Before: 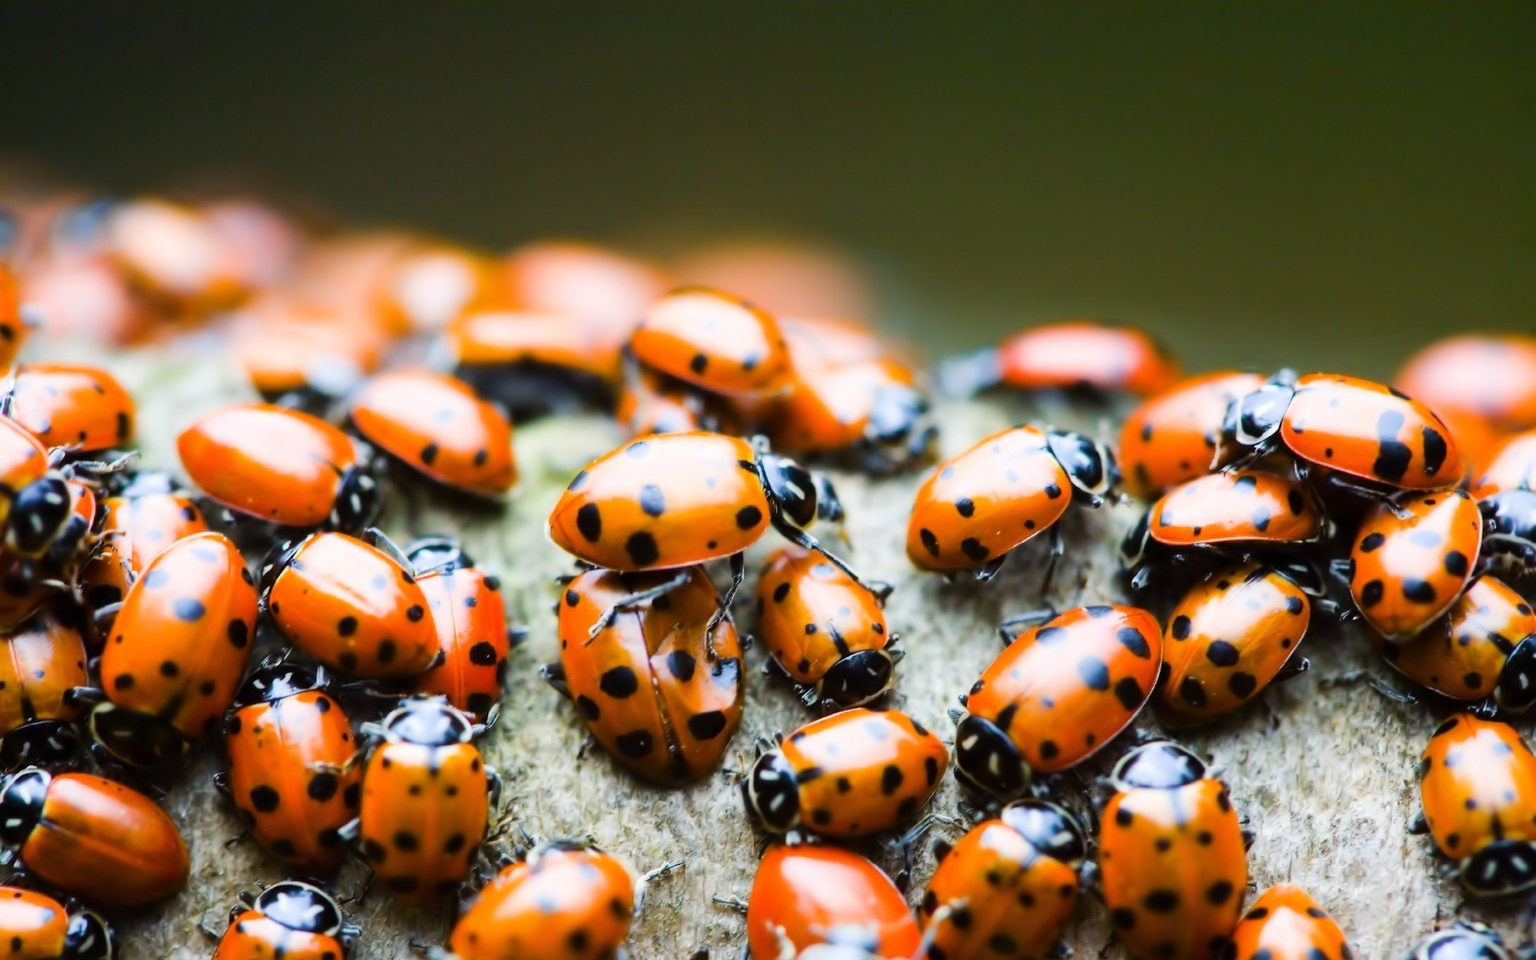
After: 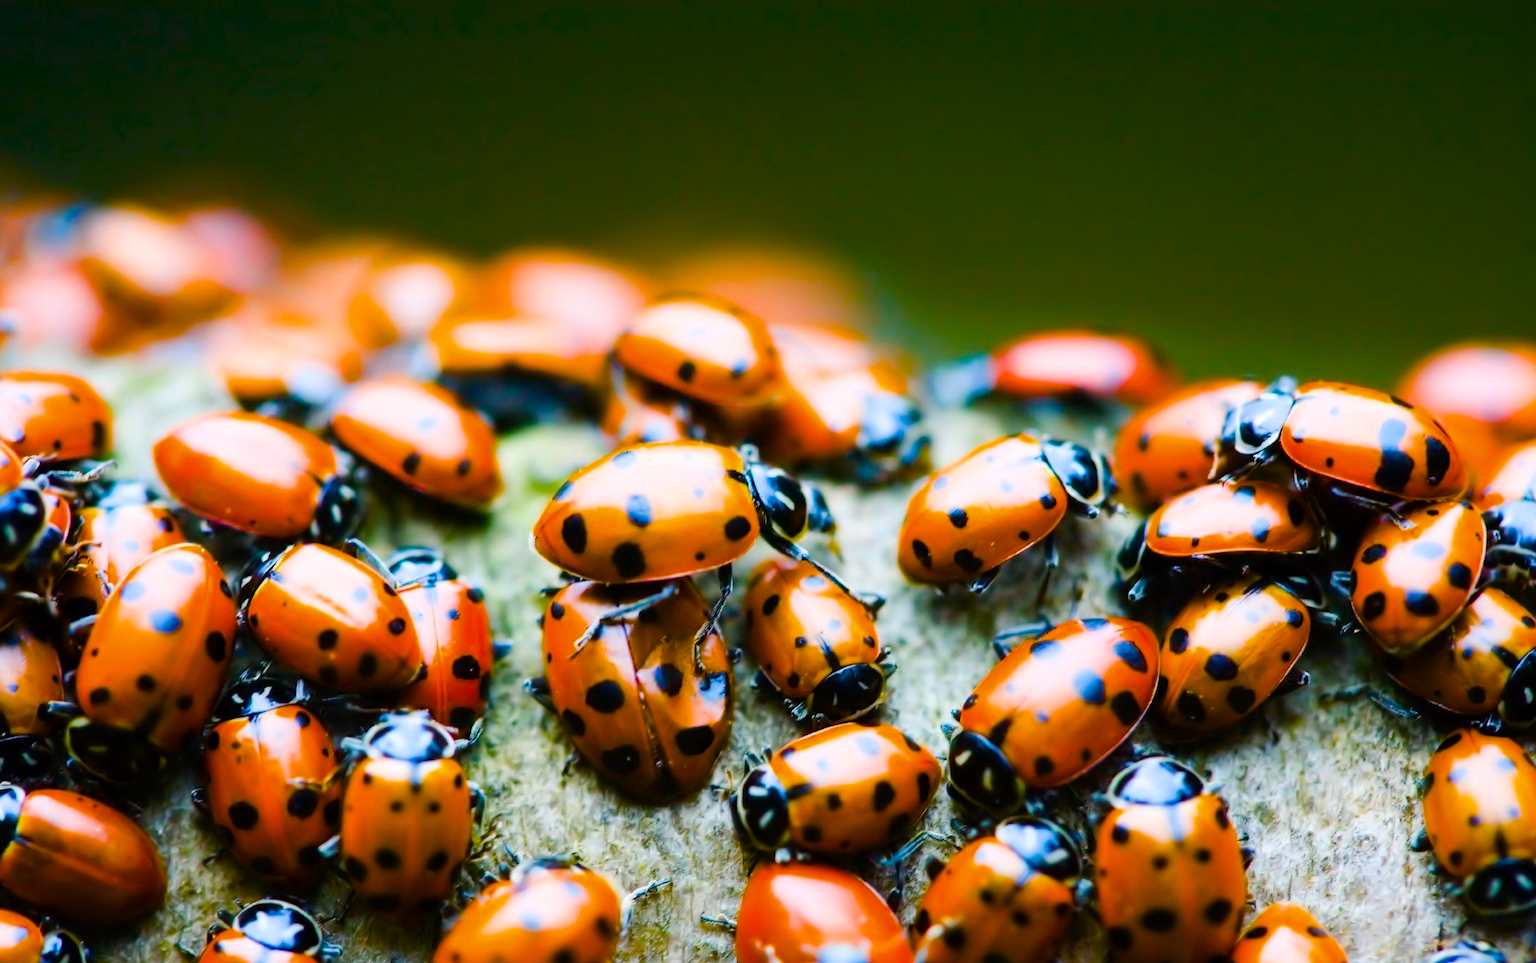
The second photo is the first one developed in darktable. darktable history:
color balance rgb: power › luminance -7.829%, power › chroma 1.093%, power › hue 216.75°, linear chroma grading › shadows 9.743%, linear chroma grading › highlights 10.605%, linear chroma grading › global chroma 14.378%, linear chroma grading › mid-tones 14.744%, perceptual saturation grading › global saturation 45.938%, perceptual saturation grading › highlights -25.907%, perceptual saturation grading › shadows 49.945%, global vibrance 20%
crop: left 1.726%, right 0.272%, bottom 1.588%
